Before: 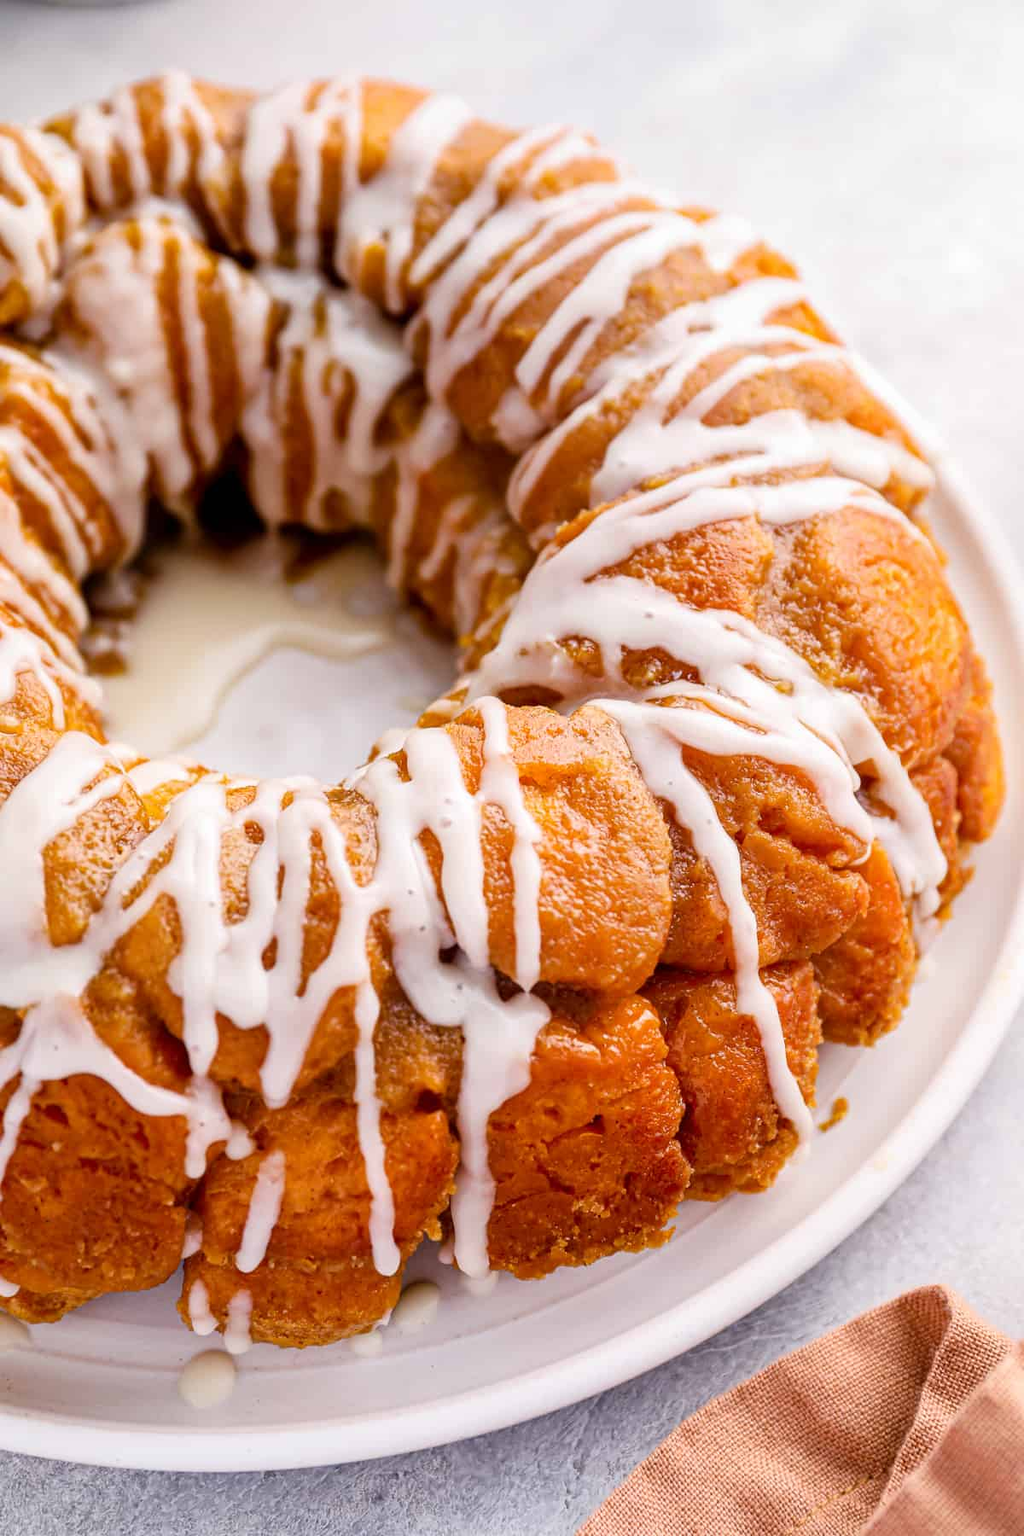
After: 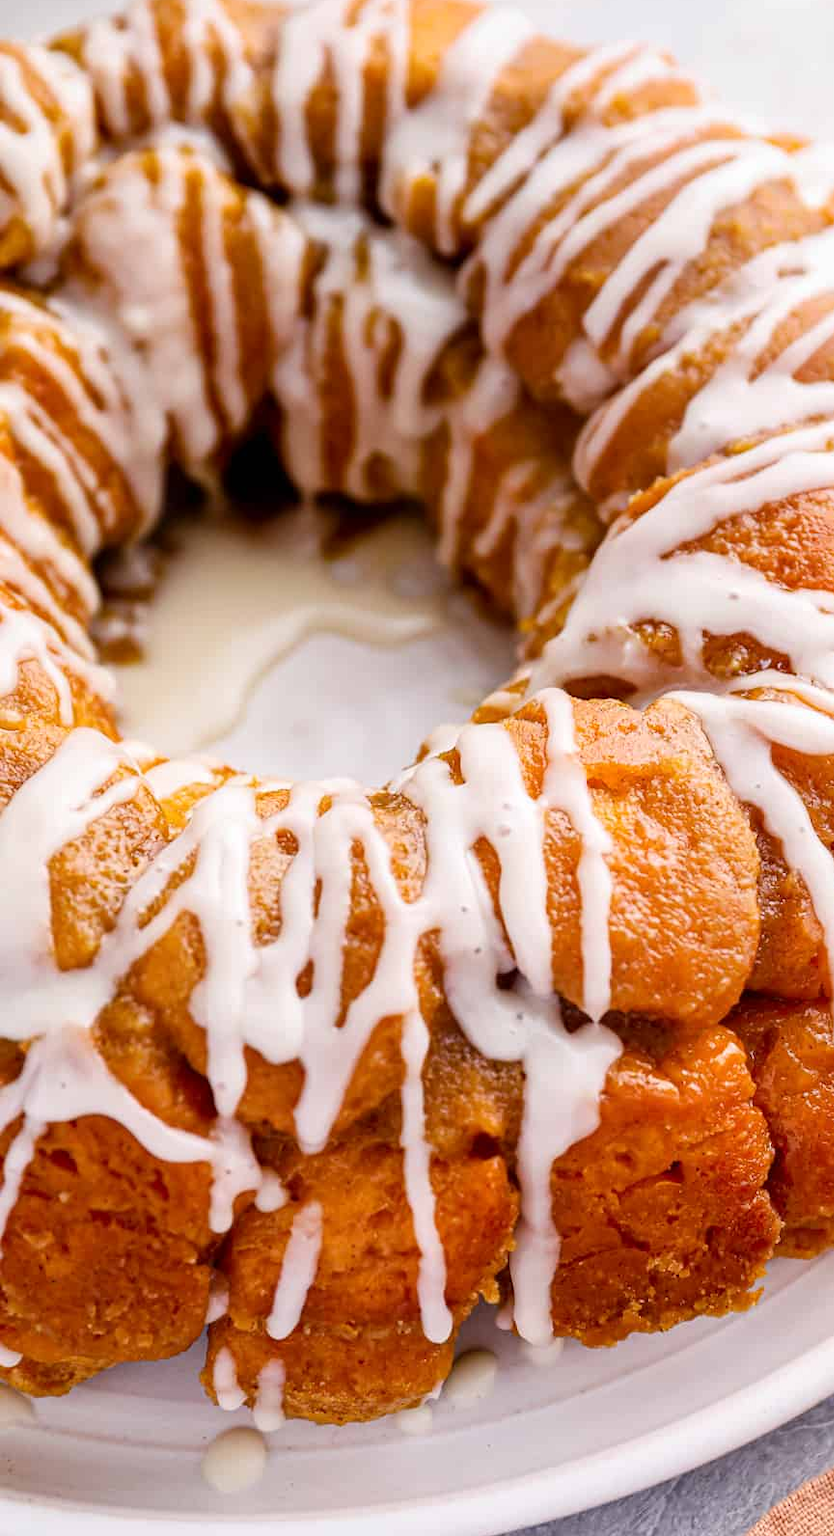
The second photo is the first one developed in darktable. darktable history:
crop: top 5.742%, right 27.896%, bottom 5.787%
contrast brightness saturation: contrast 0.05
